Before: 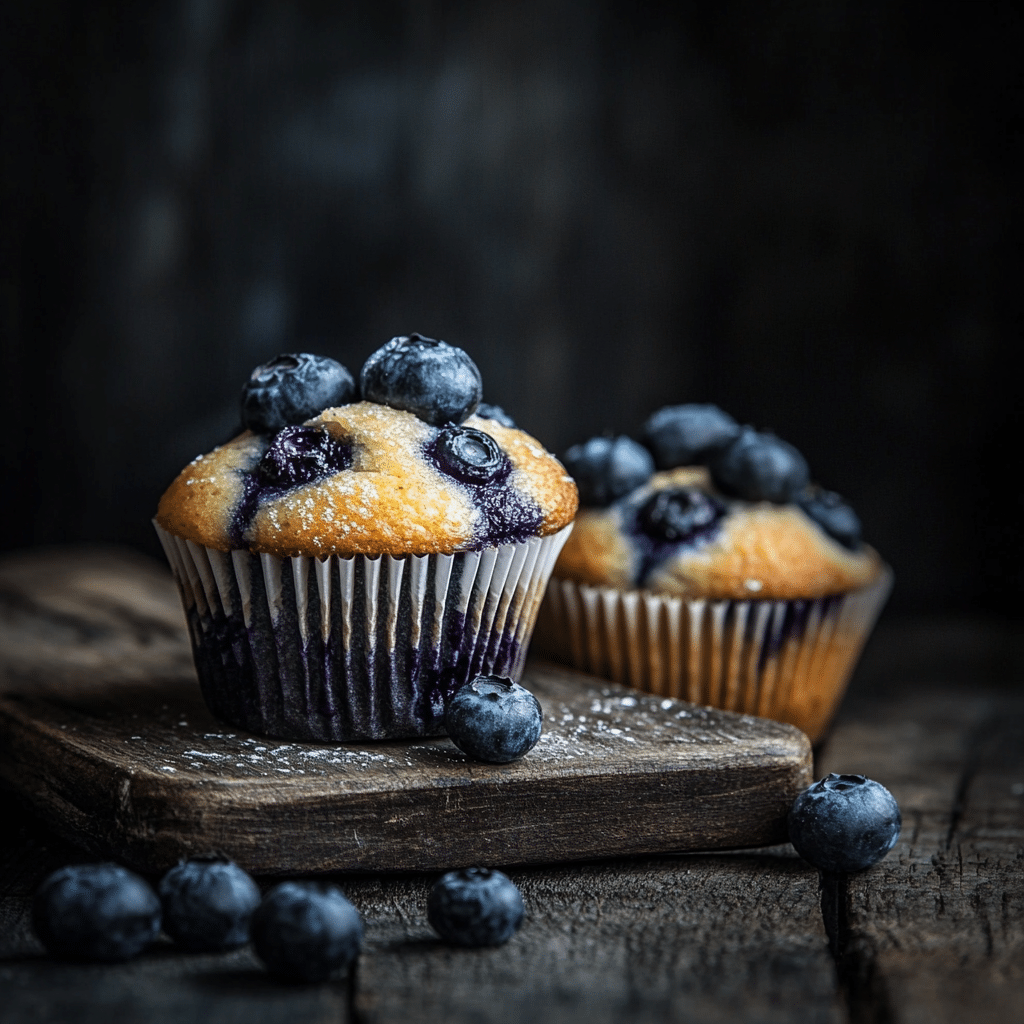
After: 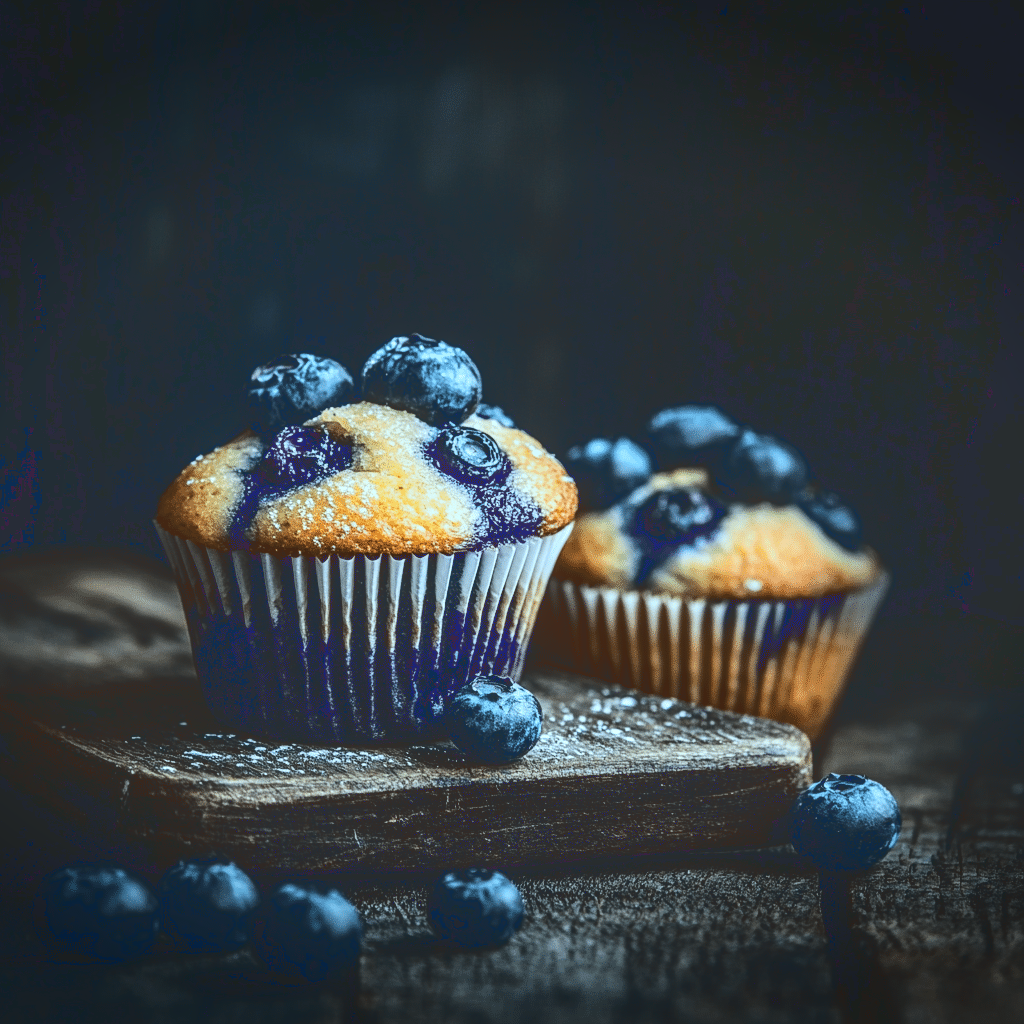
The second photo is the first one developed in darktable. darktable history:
vignetting: fall-off start 100.11%, saturation 0.031, width/height ratio 1.323
color correction: highlights a* -10.2, highlights b* -10.07
local contrast: on, module defaults
tone curve: curves: ch0 [(0, 0) (0.003, 0.178) (0.011, 0.177) (0.025, 0.177) (0.044, 0.178) (0.069, 0.178) (0.1, 0.18) (0.136, 0.183) (0.177, 0.199) (0.224, 0.227) (0.277, 0.278) (0.335, 0.357) (0.399, 0.449) (0.468, 0.546) (0.543, 0.65) (0.623, 0.724) (0.709, 0.804) (0.801, 0.868) (0.898, 0.921) (1, 1)], color space Lab, linked channels, preserve colors none
